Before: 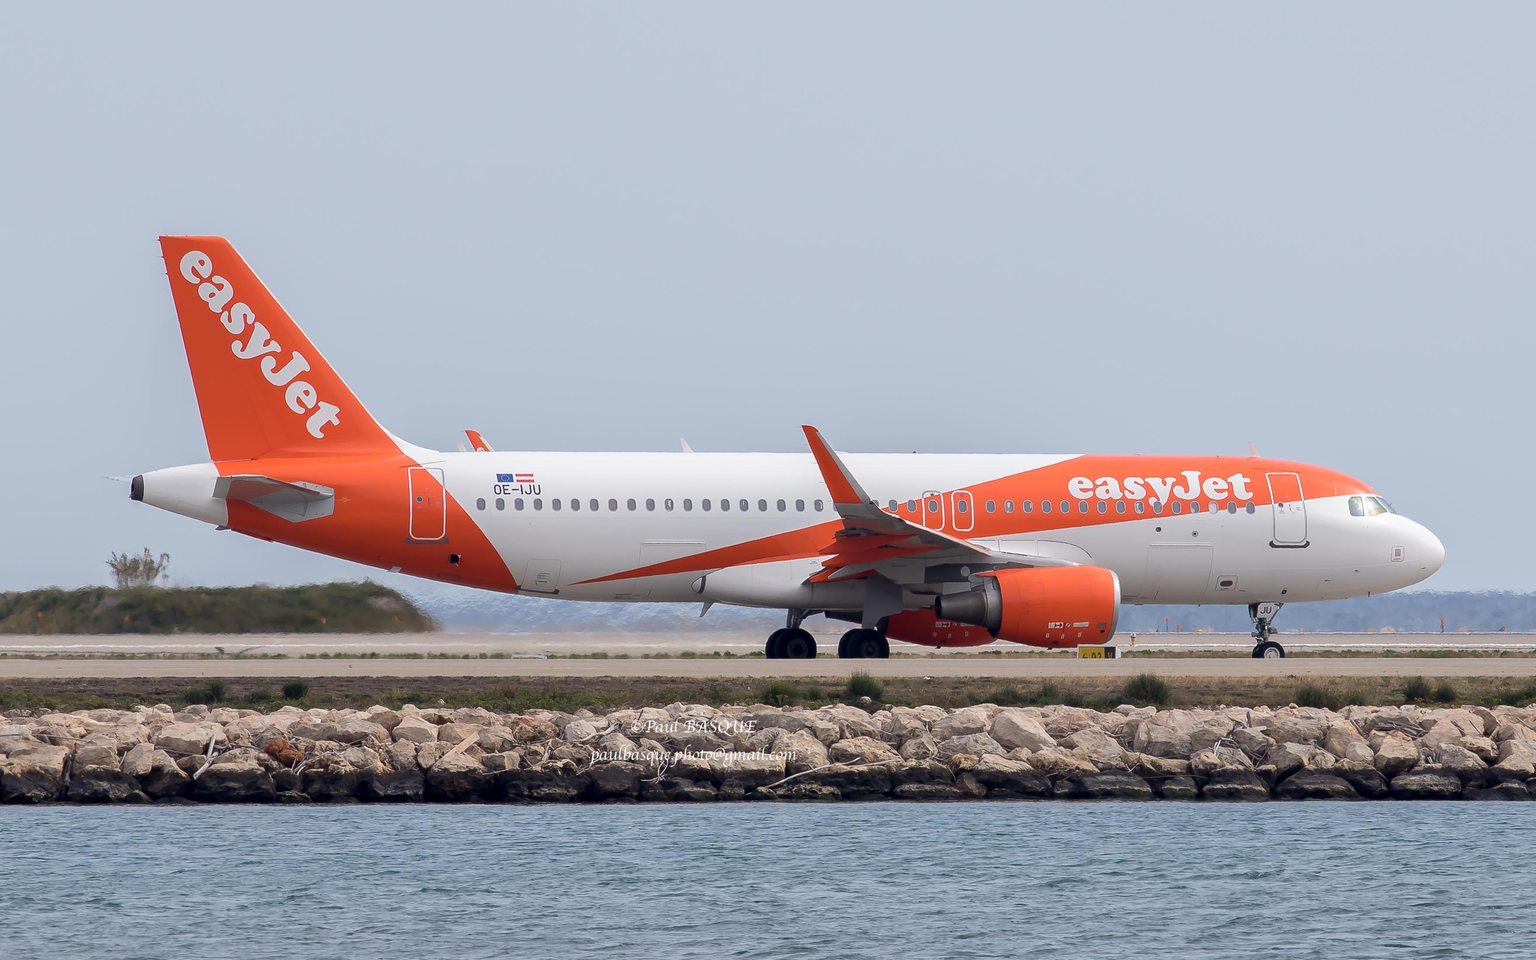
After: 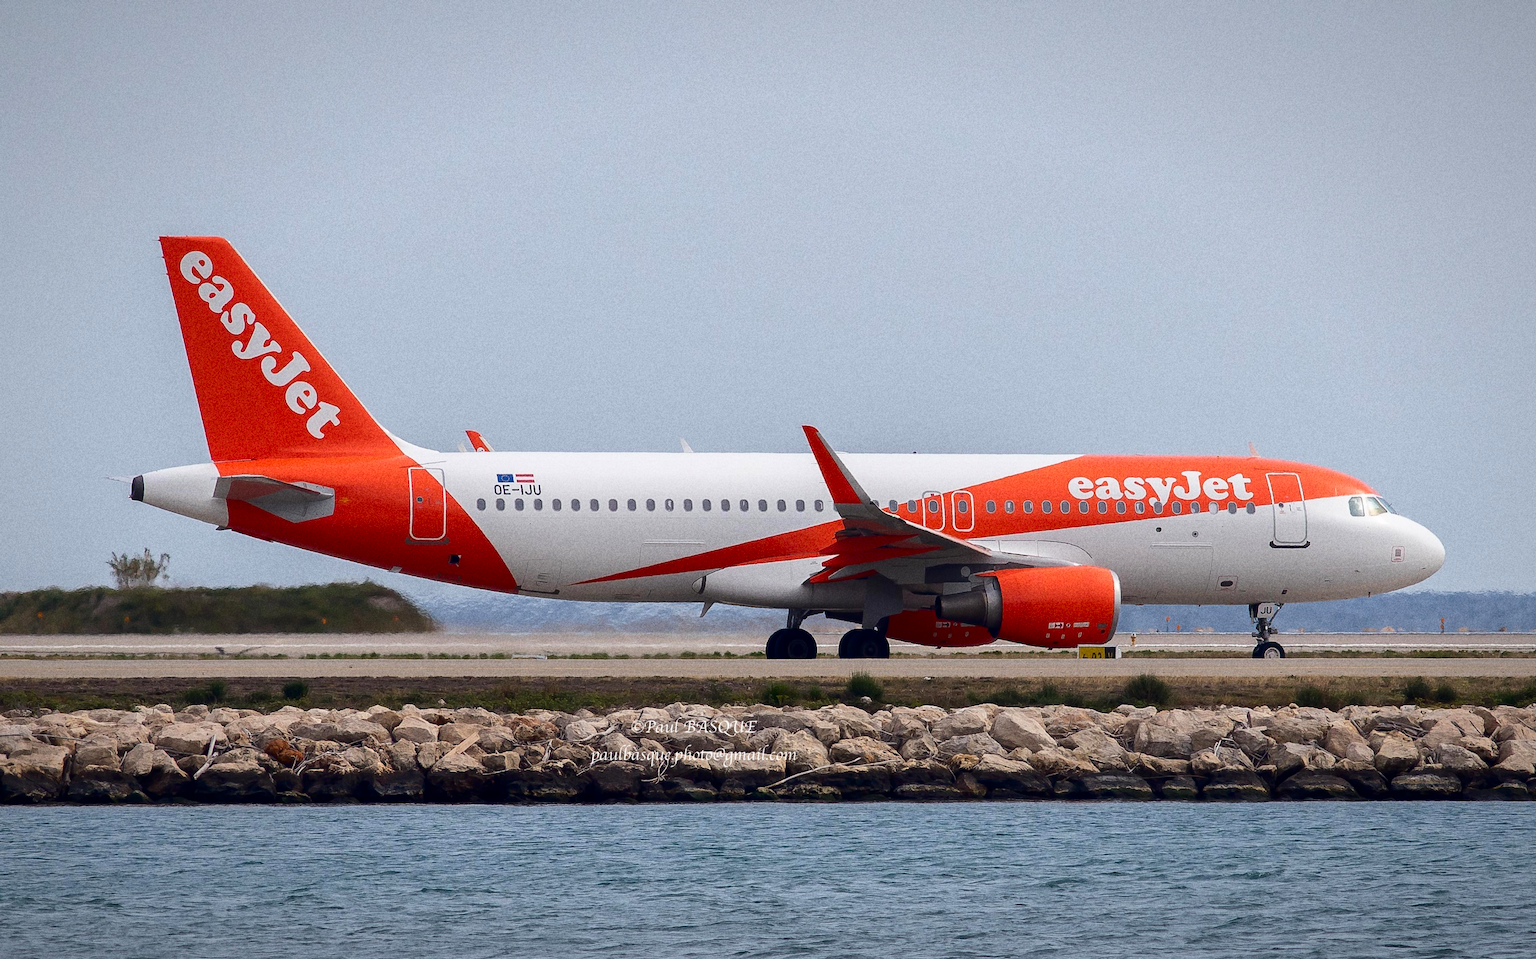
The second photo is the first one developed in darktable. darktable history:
contrast brightness saturation: contrast 0.12, brightness -0.12, saturation 0.2
vignetting: fall-off start 80.87%, fall-off radius 61.59%, brightness -0.384, saturation 0.007, center (0, 0.007), automatic ratio true, width/height ratio 1.418
grain: coarseness 9.61 ISO, strength 35.62%
